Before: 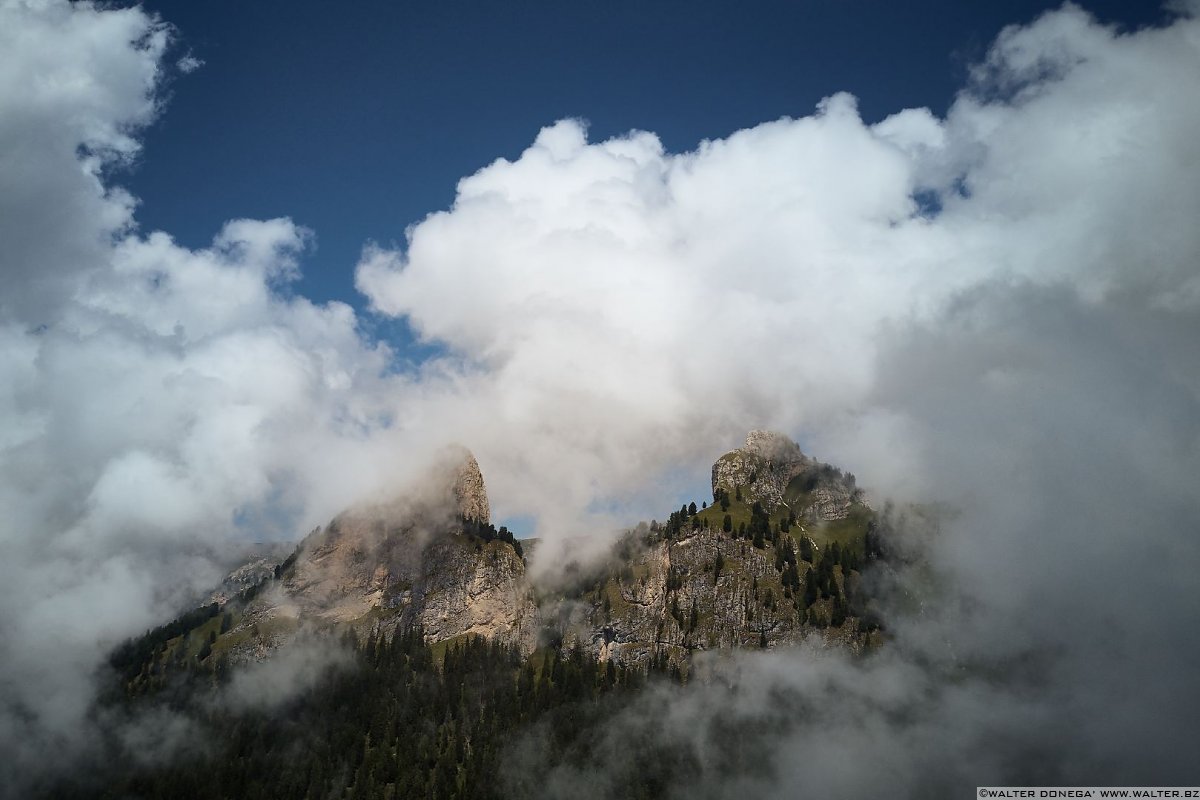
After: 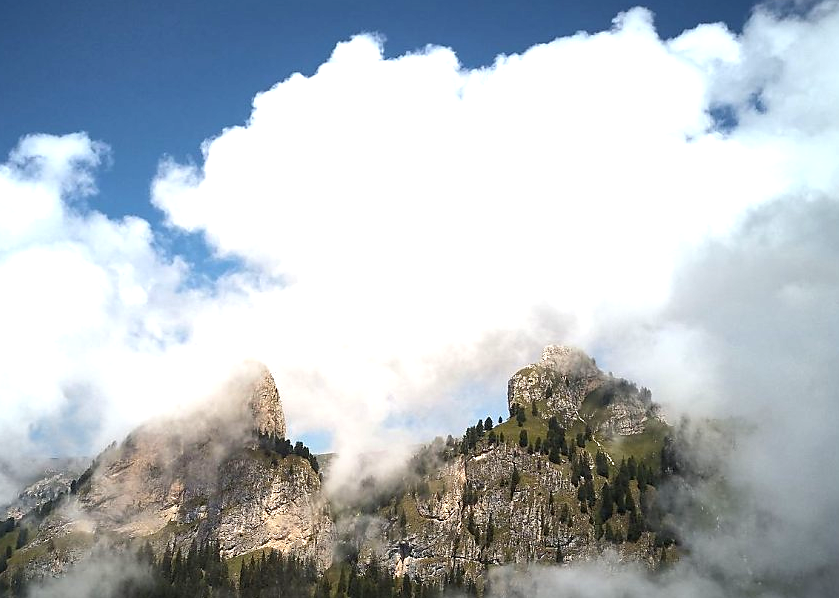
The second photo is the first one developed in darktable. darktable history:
exposure: black level correction 0, exposure 1.1 EV, compensate exposure bias true, compensate highlight preservation false
sharpen: radius 1.458, amount 0.398, threshold 1.271
crop and rotate: left 17.046%, top 10.659%, right 12.989%, bottom 14.553%
